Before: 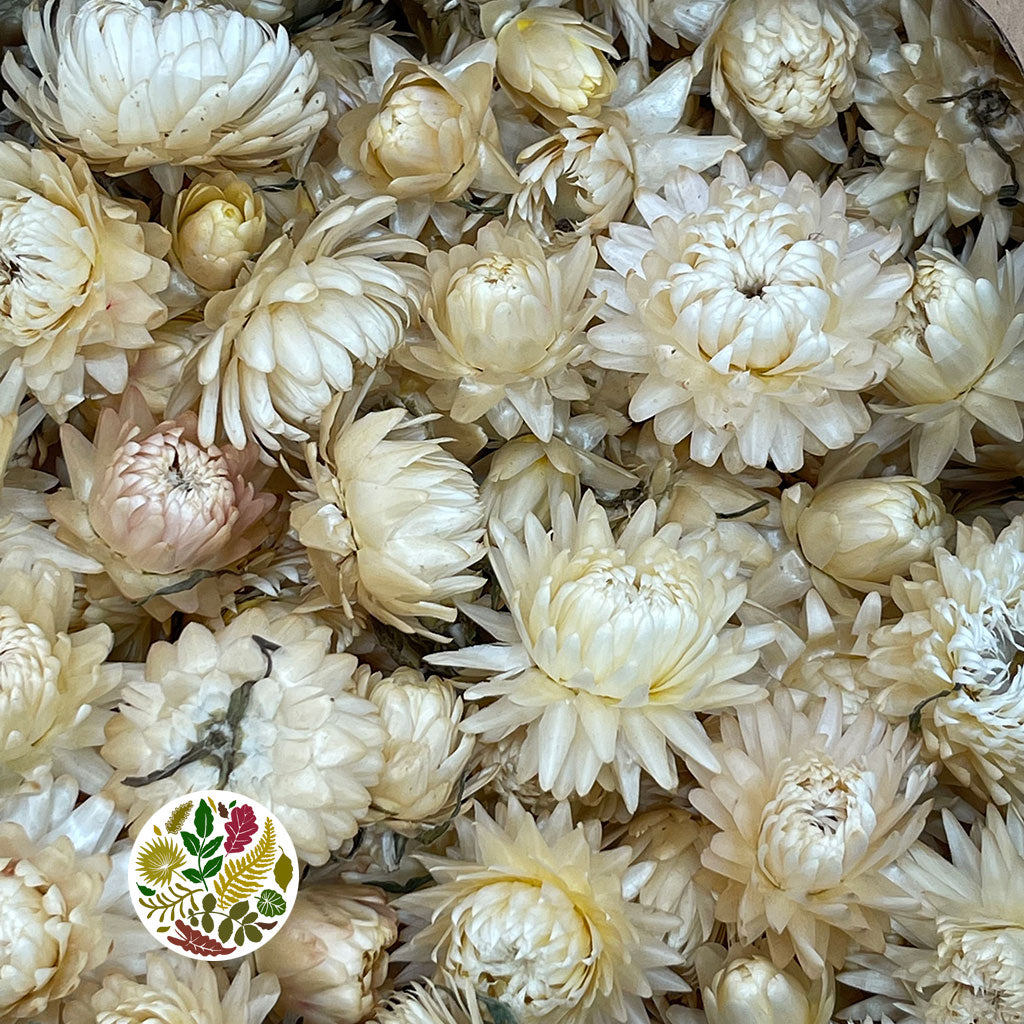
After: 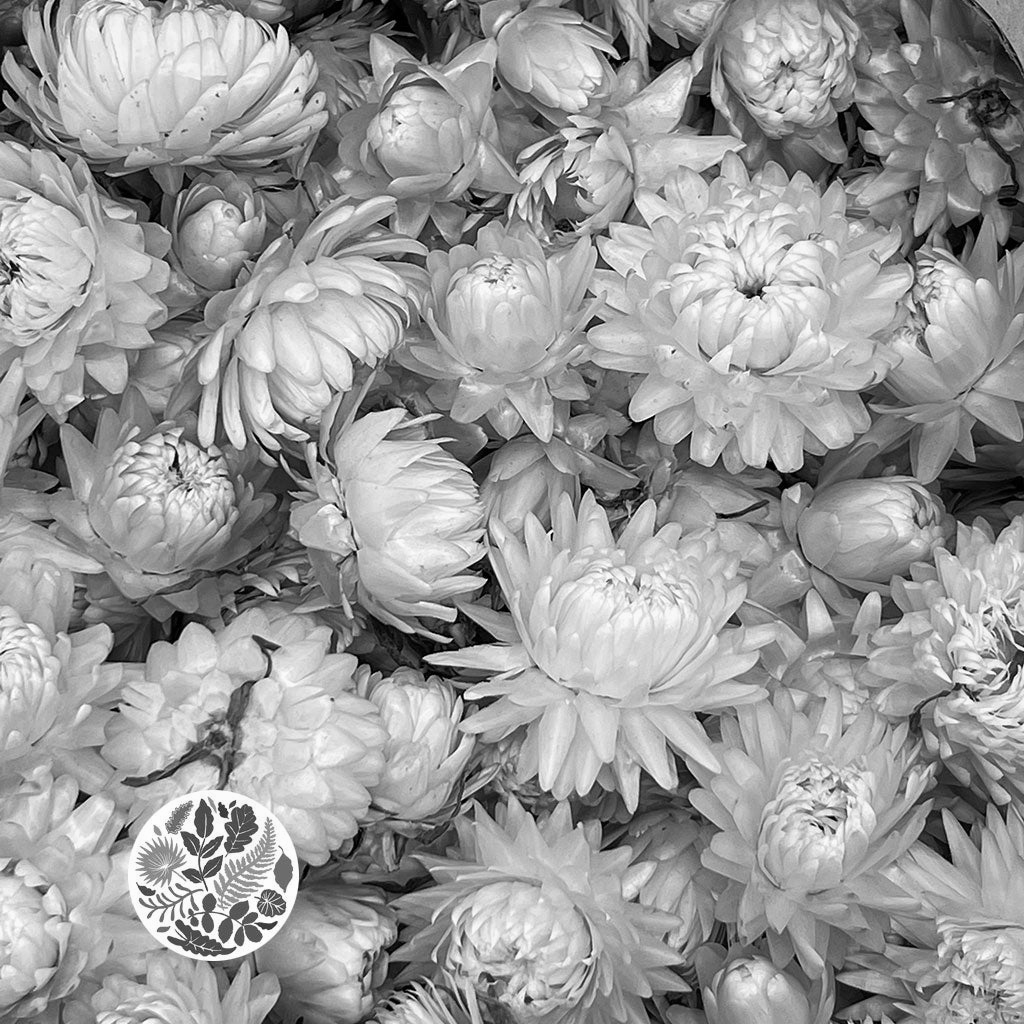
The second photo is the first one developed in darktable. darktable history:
monochrome: a -6.99, b 35.61, size 1.4
